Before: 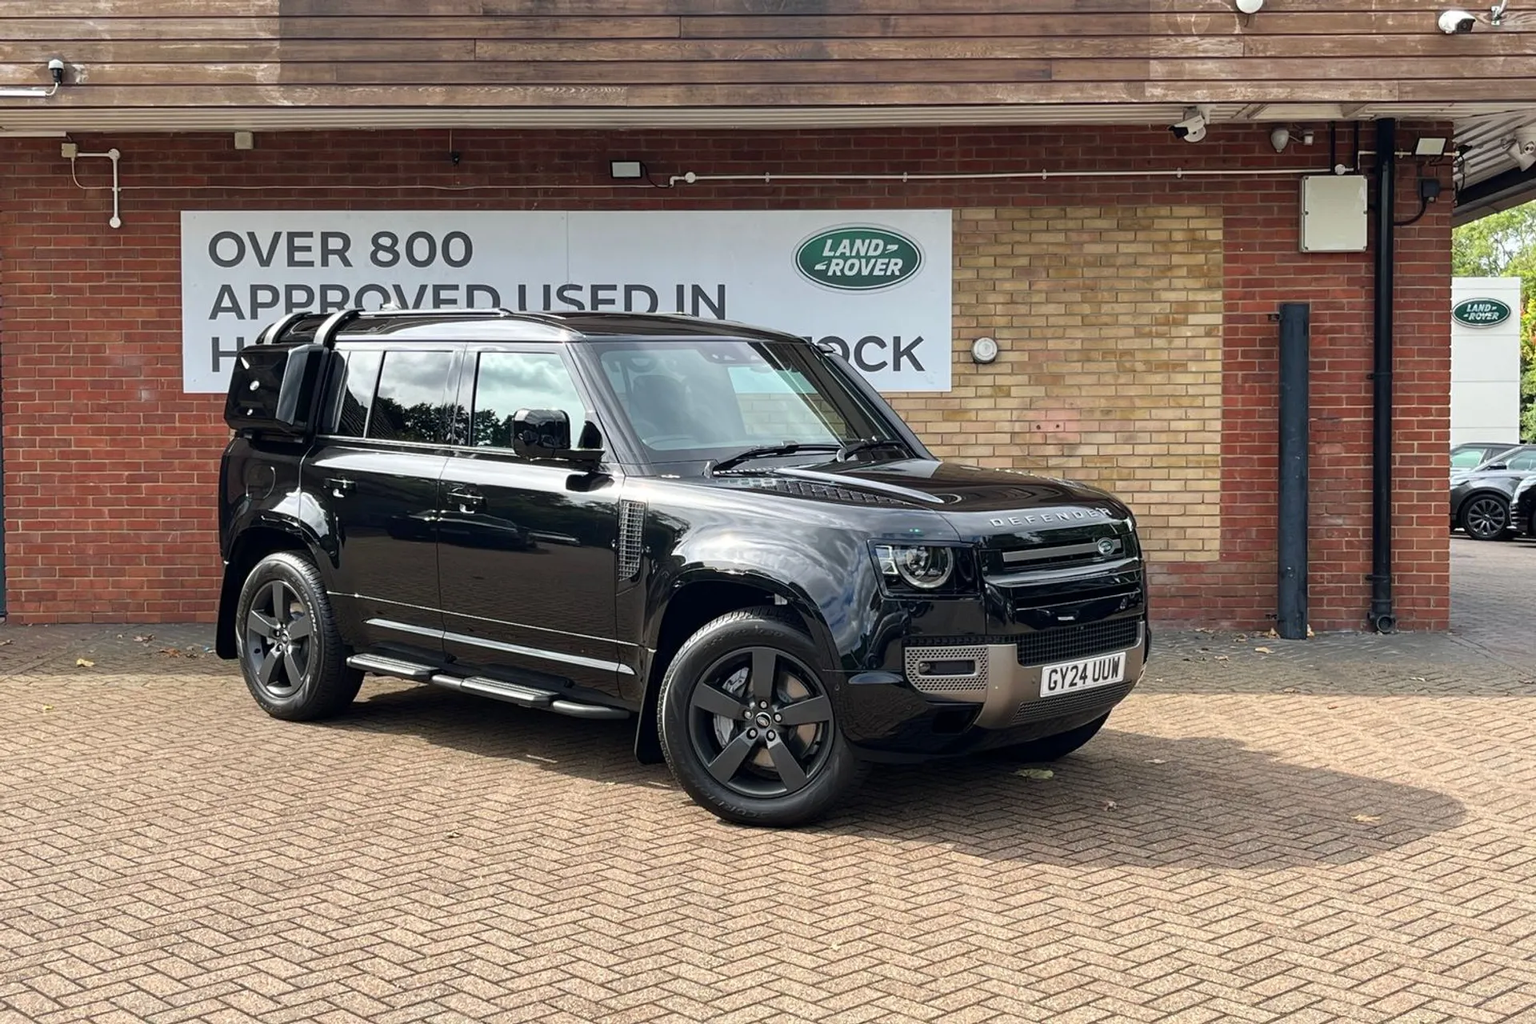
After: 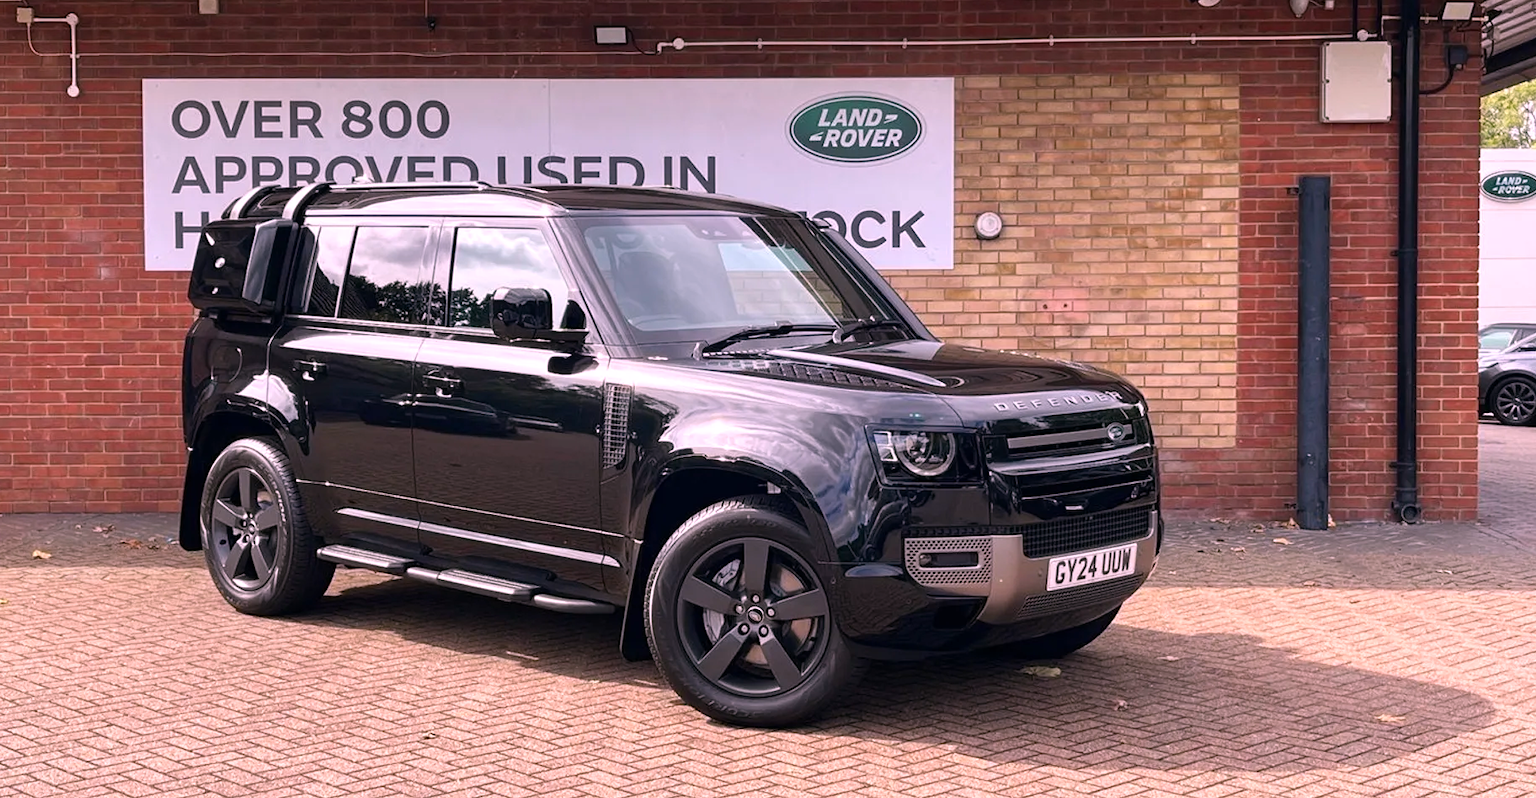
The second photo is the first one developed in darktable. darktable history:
white balance: red 1.188, blue 1.11
crop and rotate: left 2.991%, top 13.302%, right 1.981%, bottom 12.636%
